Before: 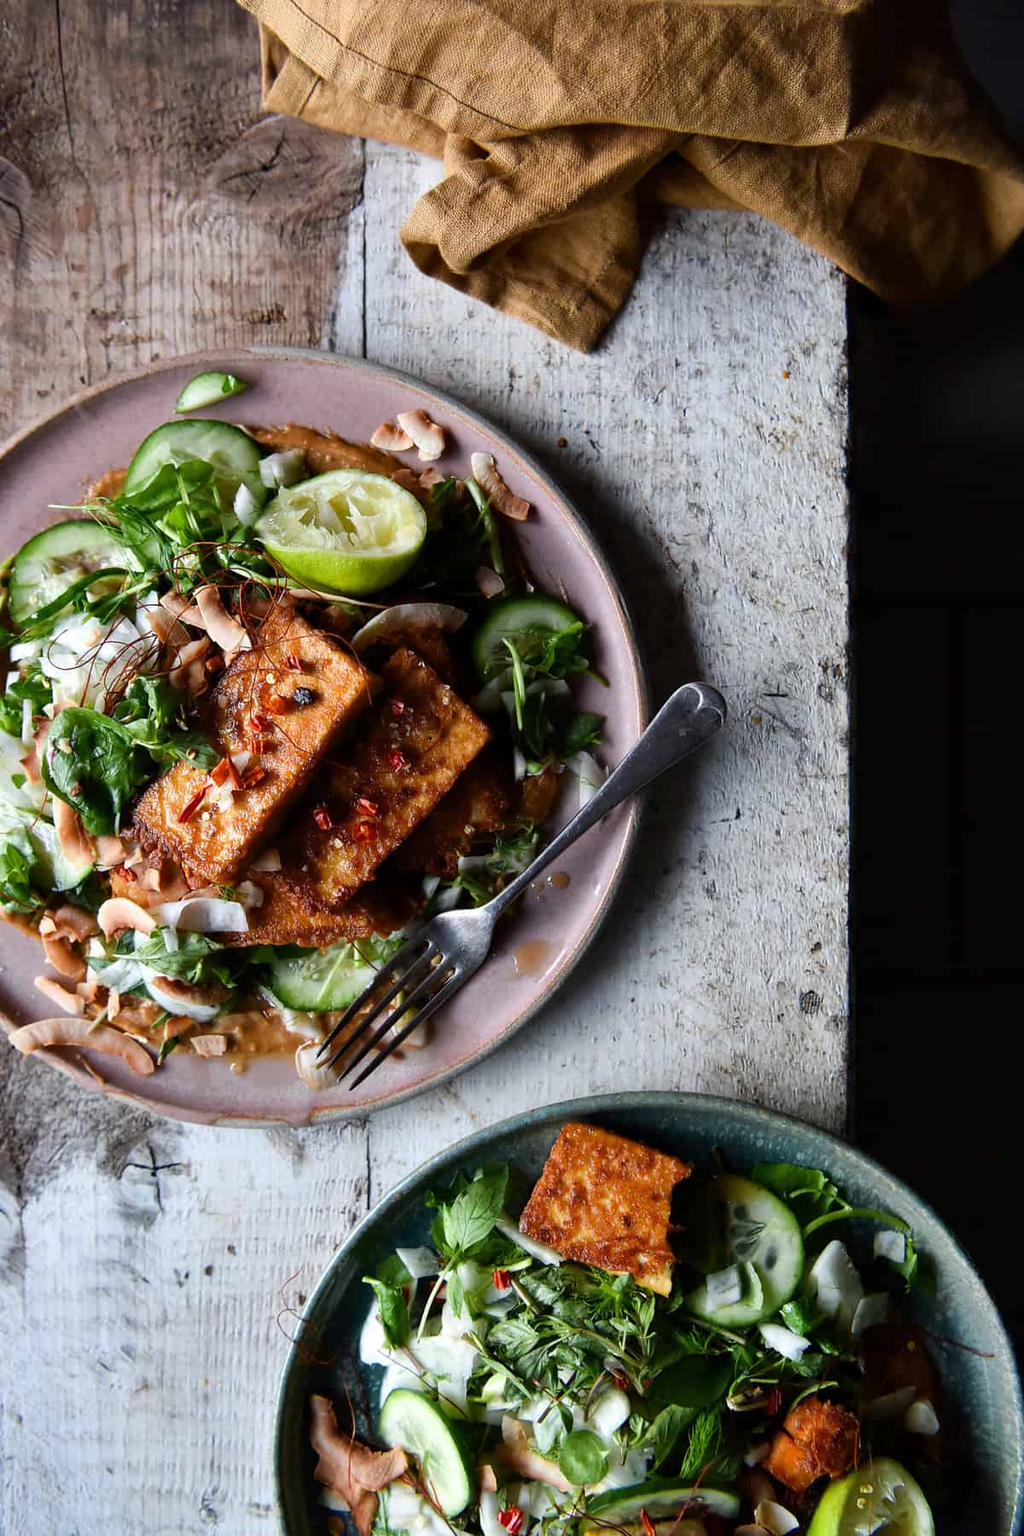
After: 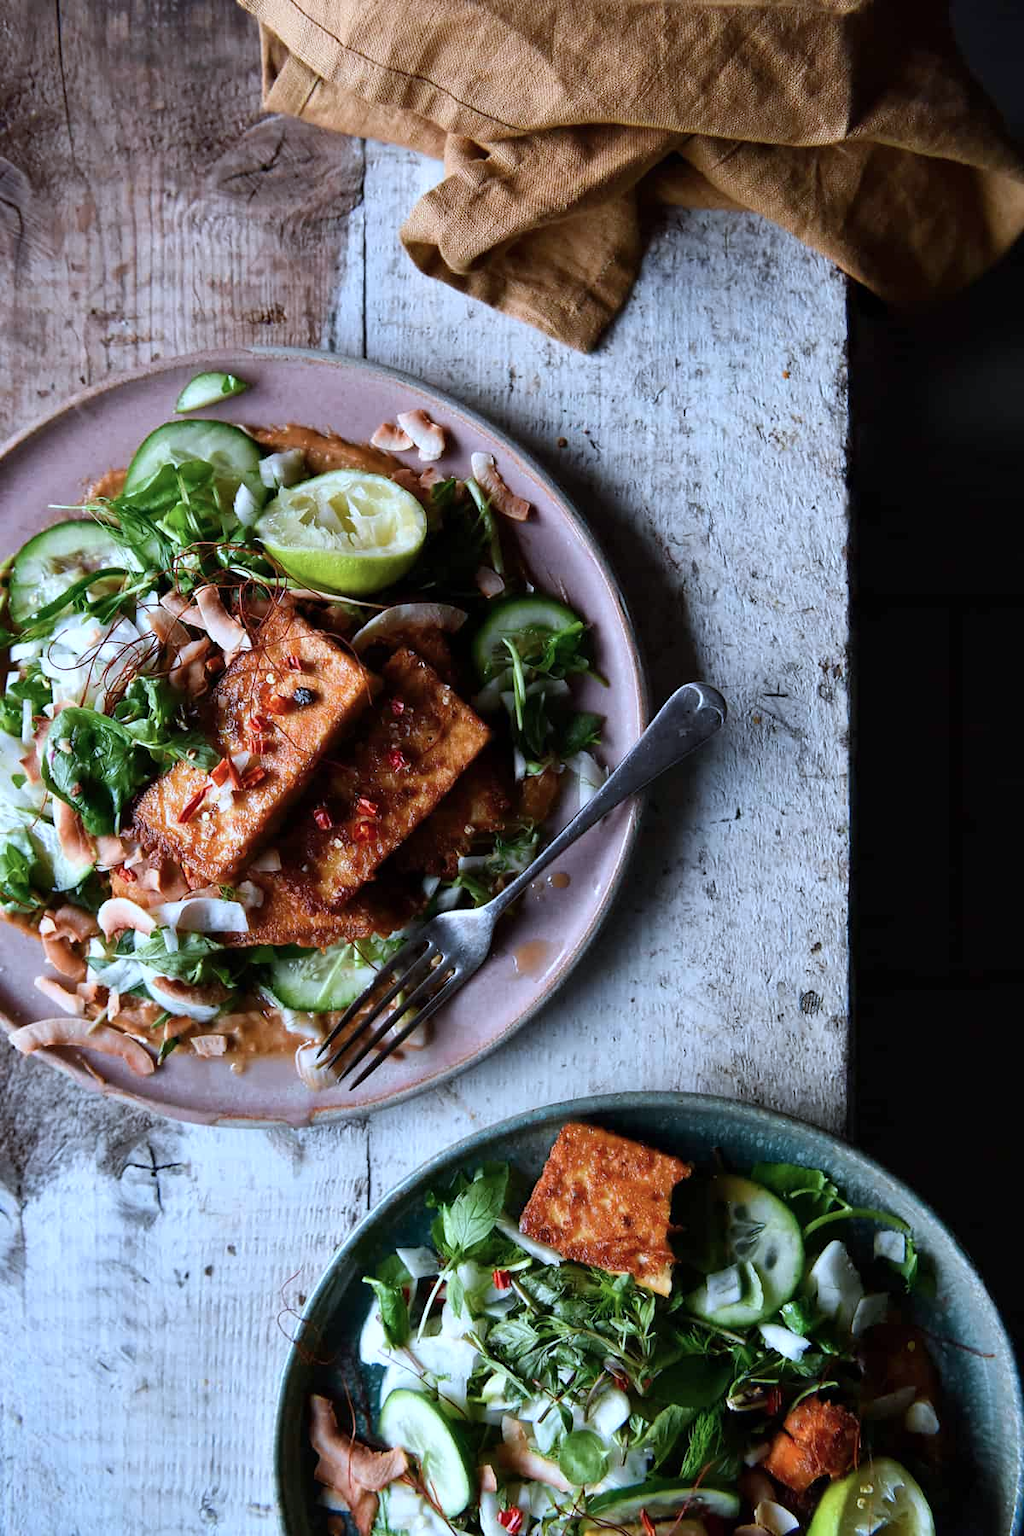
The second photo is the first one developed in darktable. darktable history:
color correction: highlights a* -2.37, highlights b* -18.13
